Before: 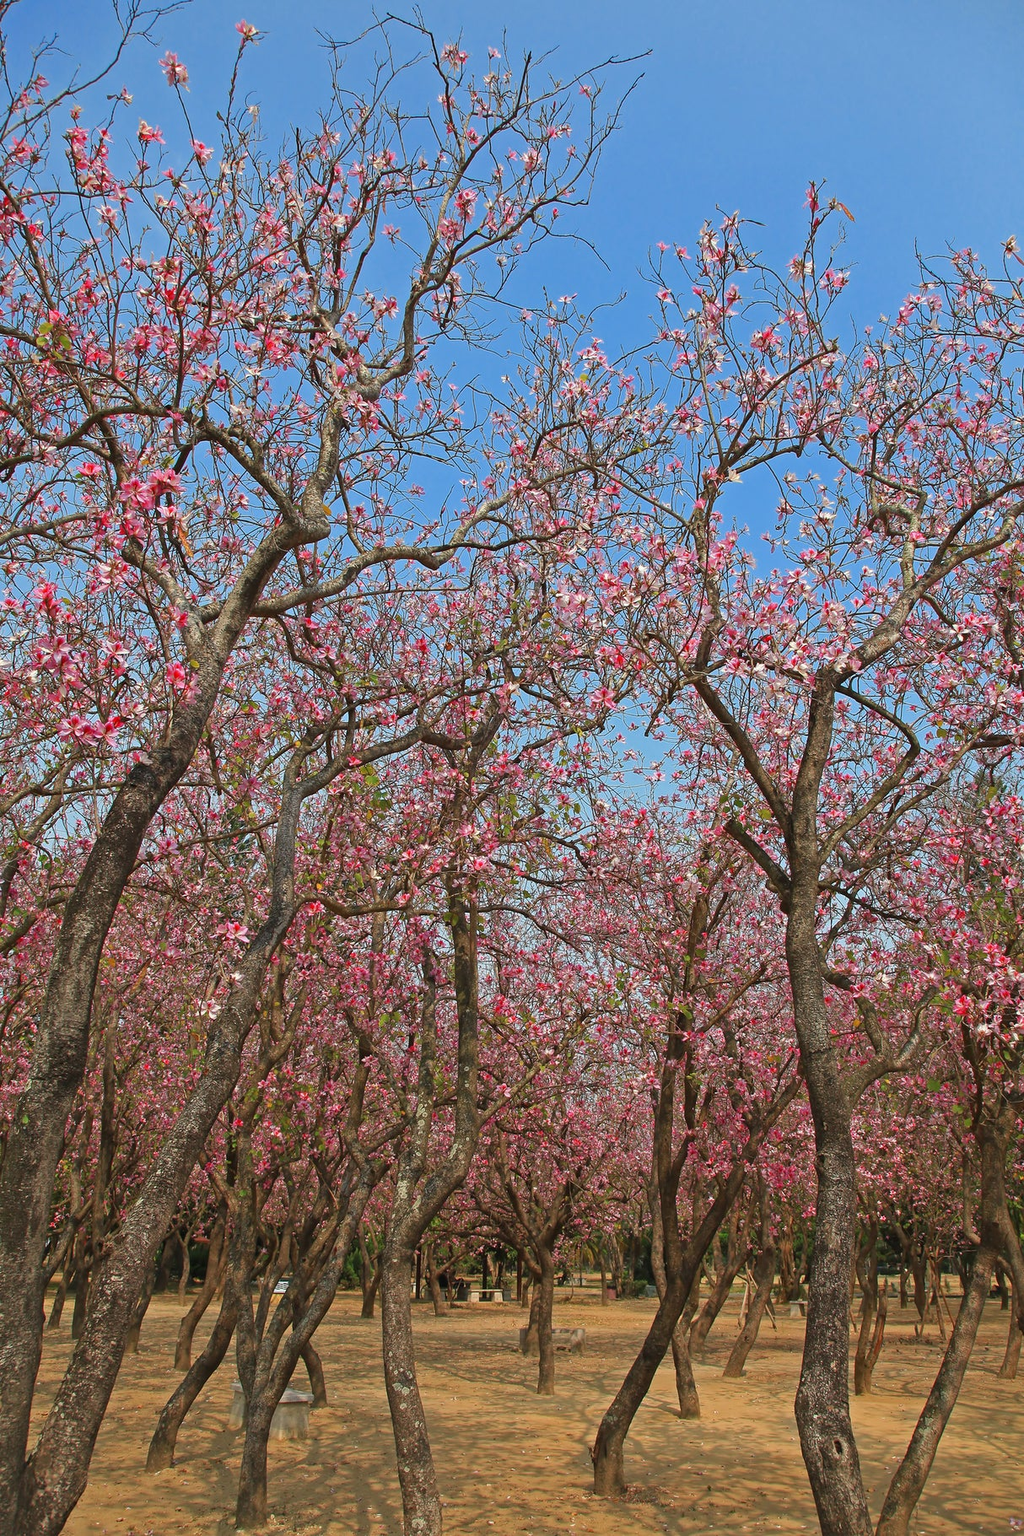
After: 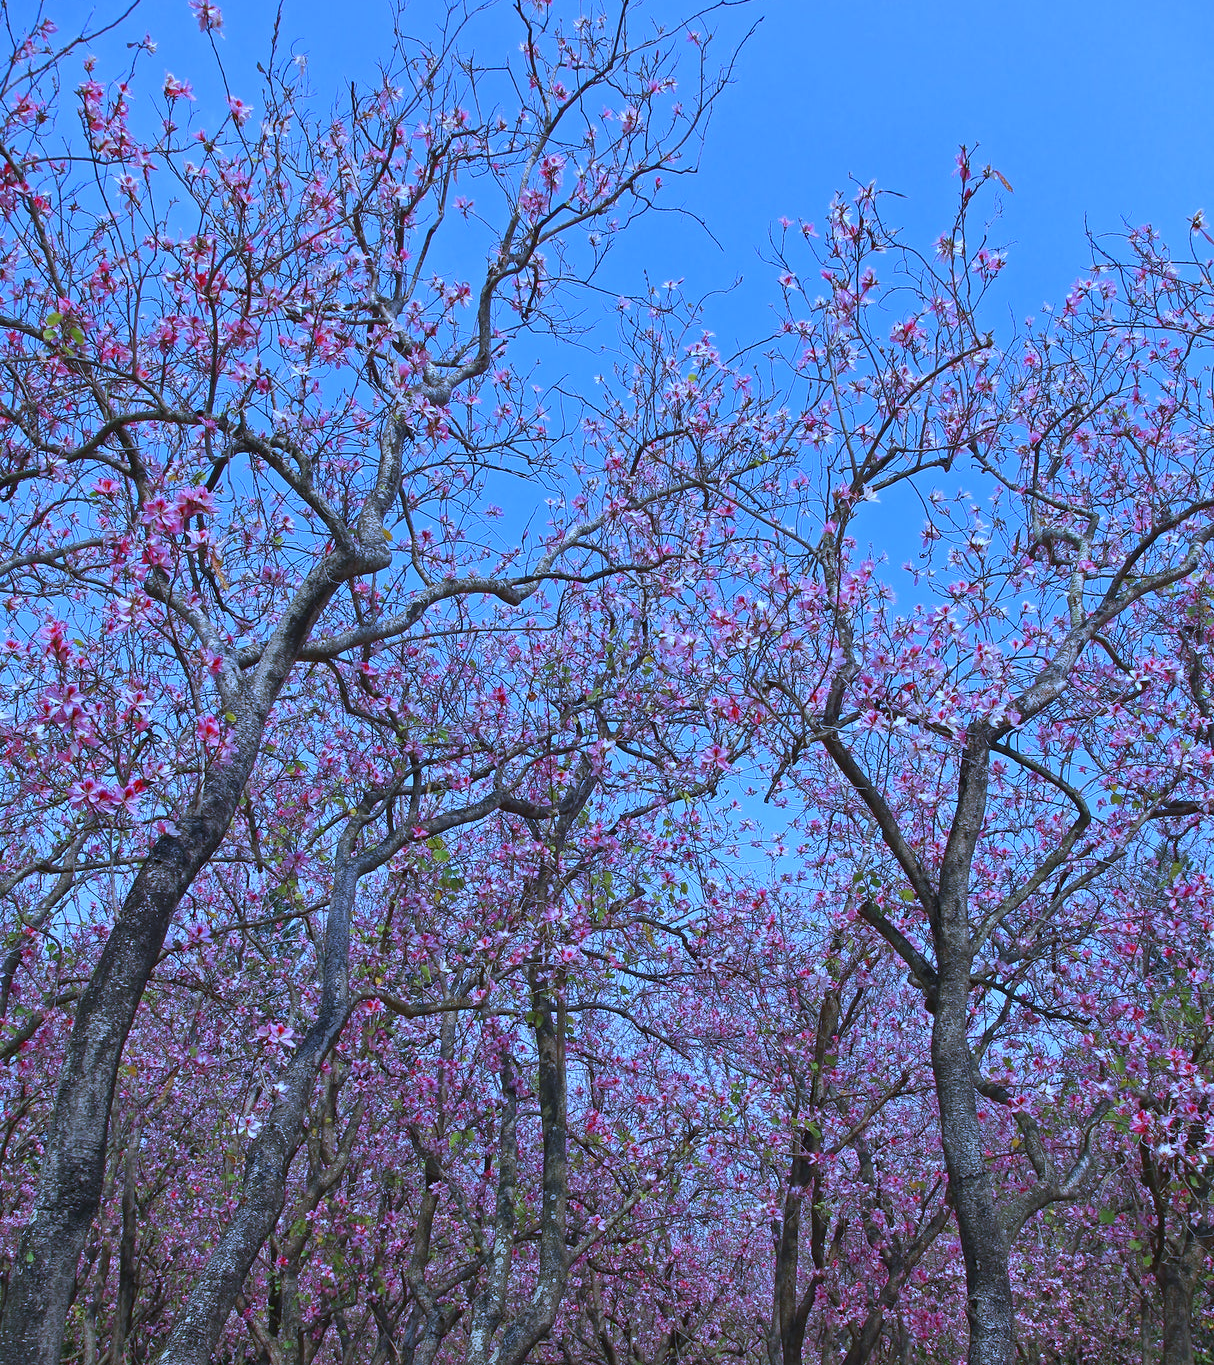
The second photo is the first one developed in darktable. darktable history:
white balance: red 0.766, blue 1.537
local contrast: mode bilateral grid, contrast 10, coarseness 25, detail 115%, midtone range 0.2
crop: top 3.857%, bottom 21.132%
